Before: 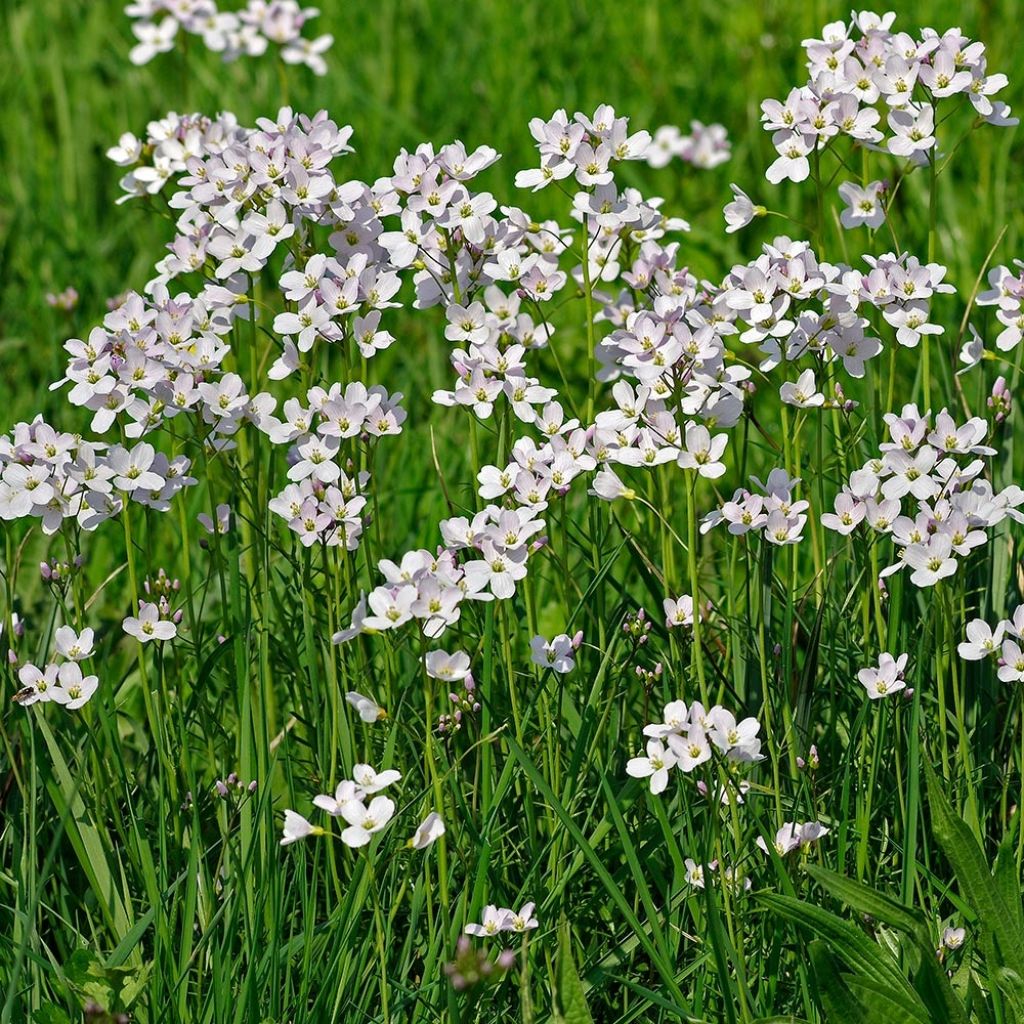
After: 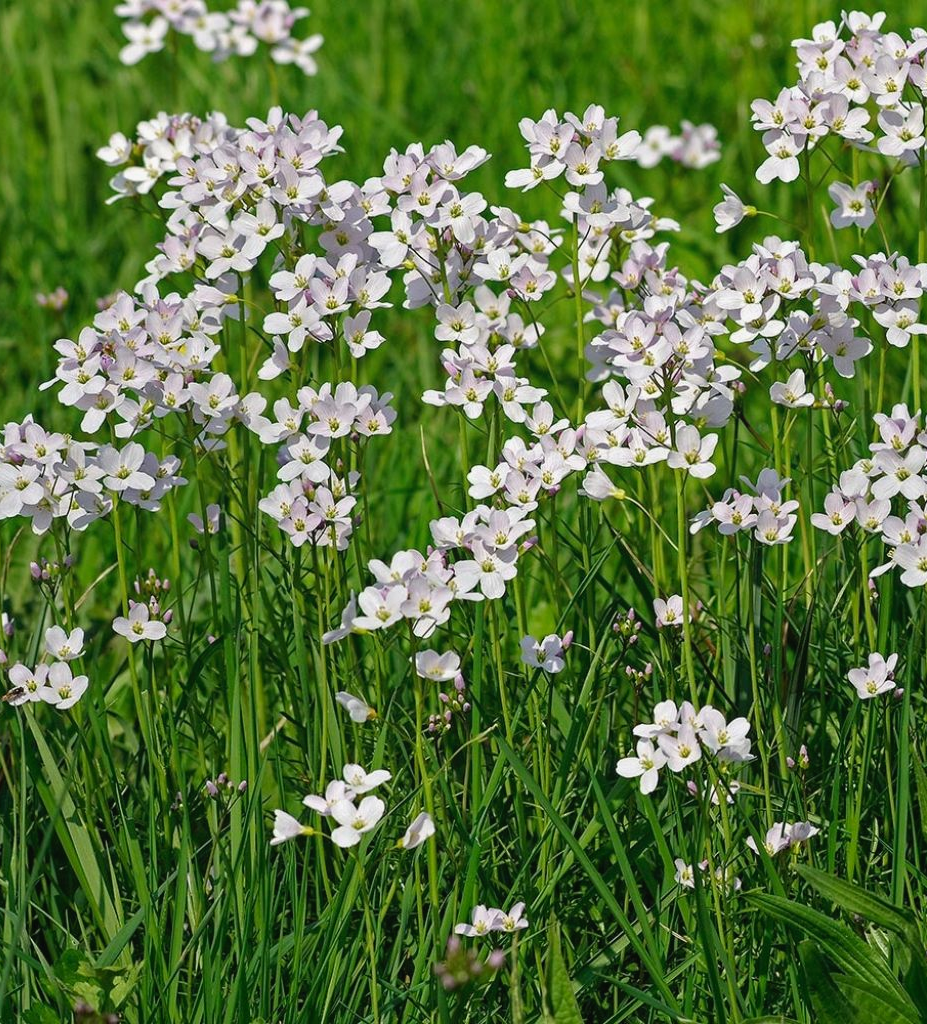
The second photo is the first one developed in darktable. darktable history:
contrast equalizer: y [[0.439, 0.44, 0.442, 0.457, 0.493, 0.498], [0.5 ×6], [0.5 ×6], [0 ×6], [0 ×6]], mix 0.314
crop and rotate: left 1.043%, right 8.392%
